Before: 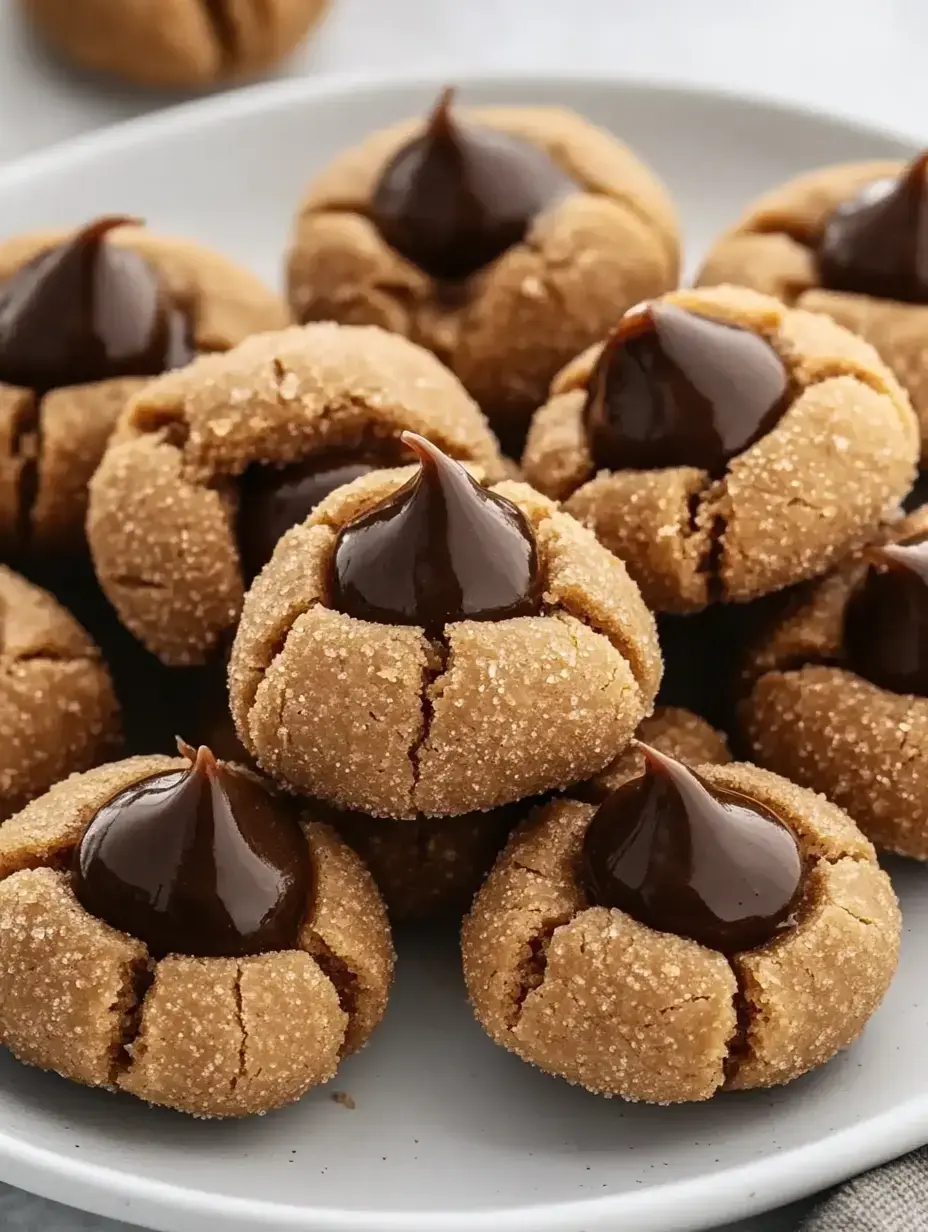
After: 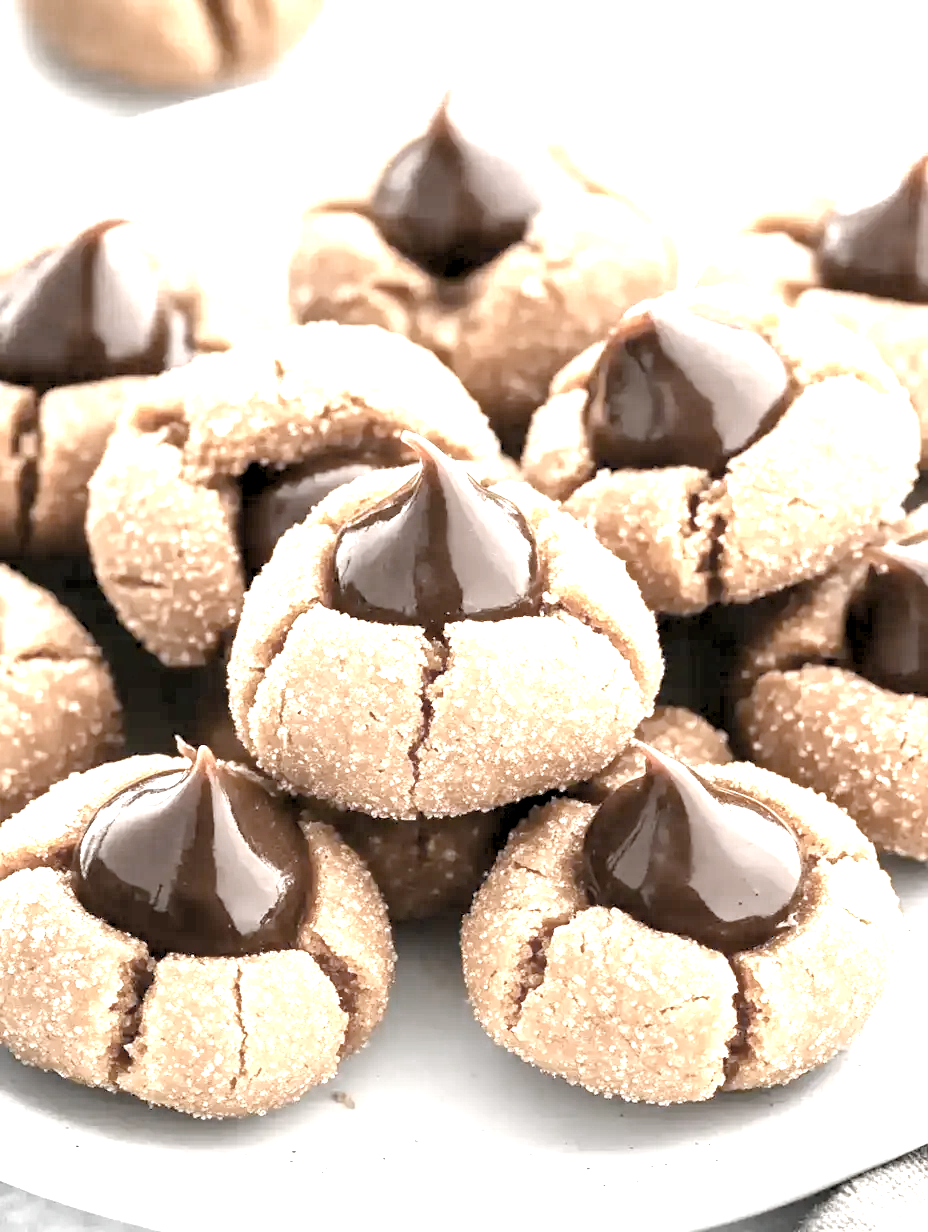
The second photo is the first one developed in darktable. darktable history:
exposure: black level correction 0.002, exposure 1.995 EV, compensate highlight preservation false
levels: levels [0.044, 0.416, 0.908]
color zones: curves: ch0 [(0, 0.613) (0.01, 0.613) (0.245, 0.448) (0.498, 0.529) (0.642, 0.665) (0.879, 0.777) (0.99, 0.613)]; ch1 [(0, 0.035) (0.121, 0.189) (0.259, 0.197) (0.415, 0.061) (0.589, 0.022) (0.732, 0.022) (0.857, 0.026) (0.991, 0.053)]
